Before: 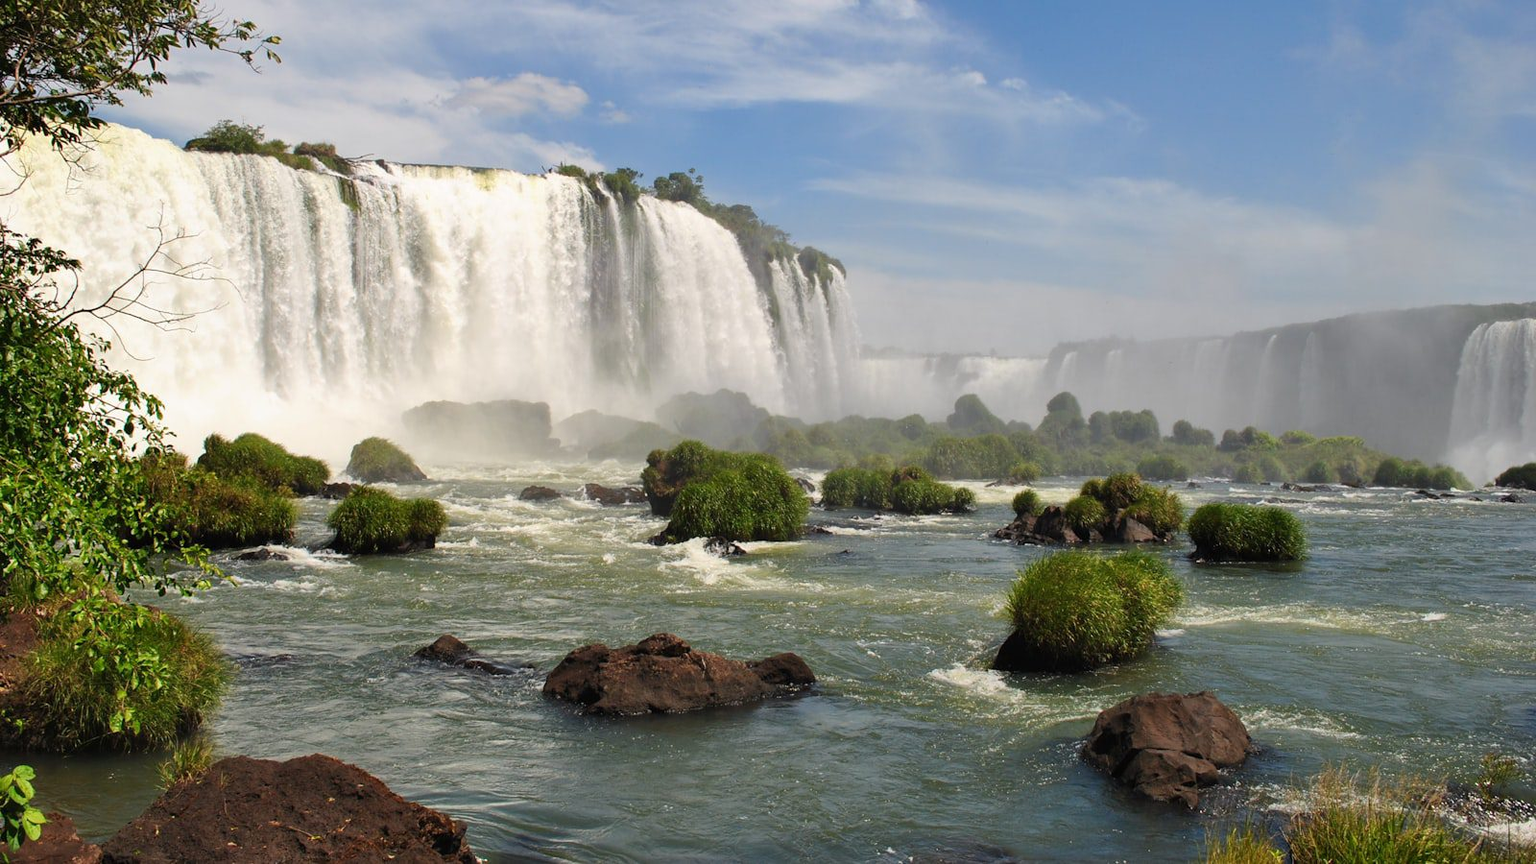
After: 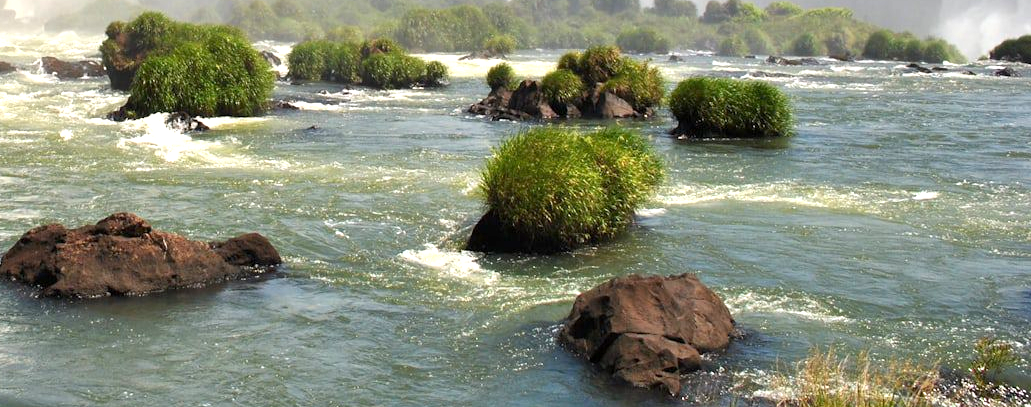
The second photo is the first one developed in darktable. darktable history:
crop and rotate: left 35.533%, top 49.732%, bottom 5.004%
exposure: black level correction 0.001, exposure 1 EV, compensate exposure bias true, compensate highlight preservation false
